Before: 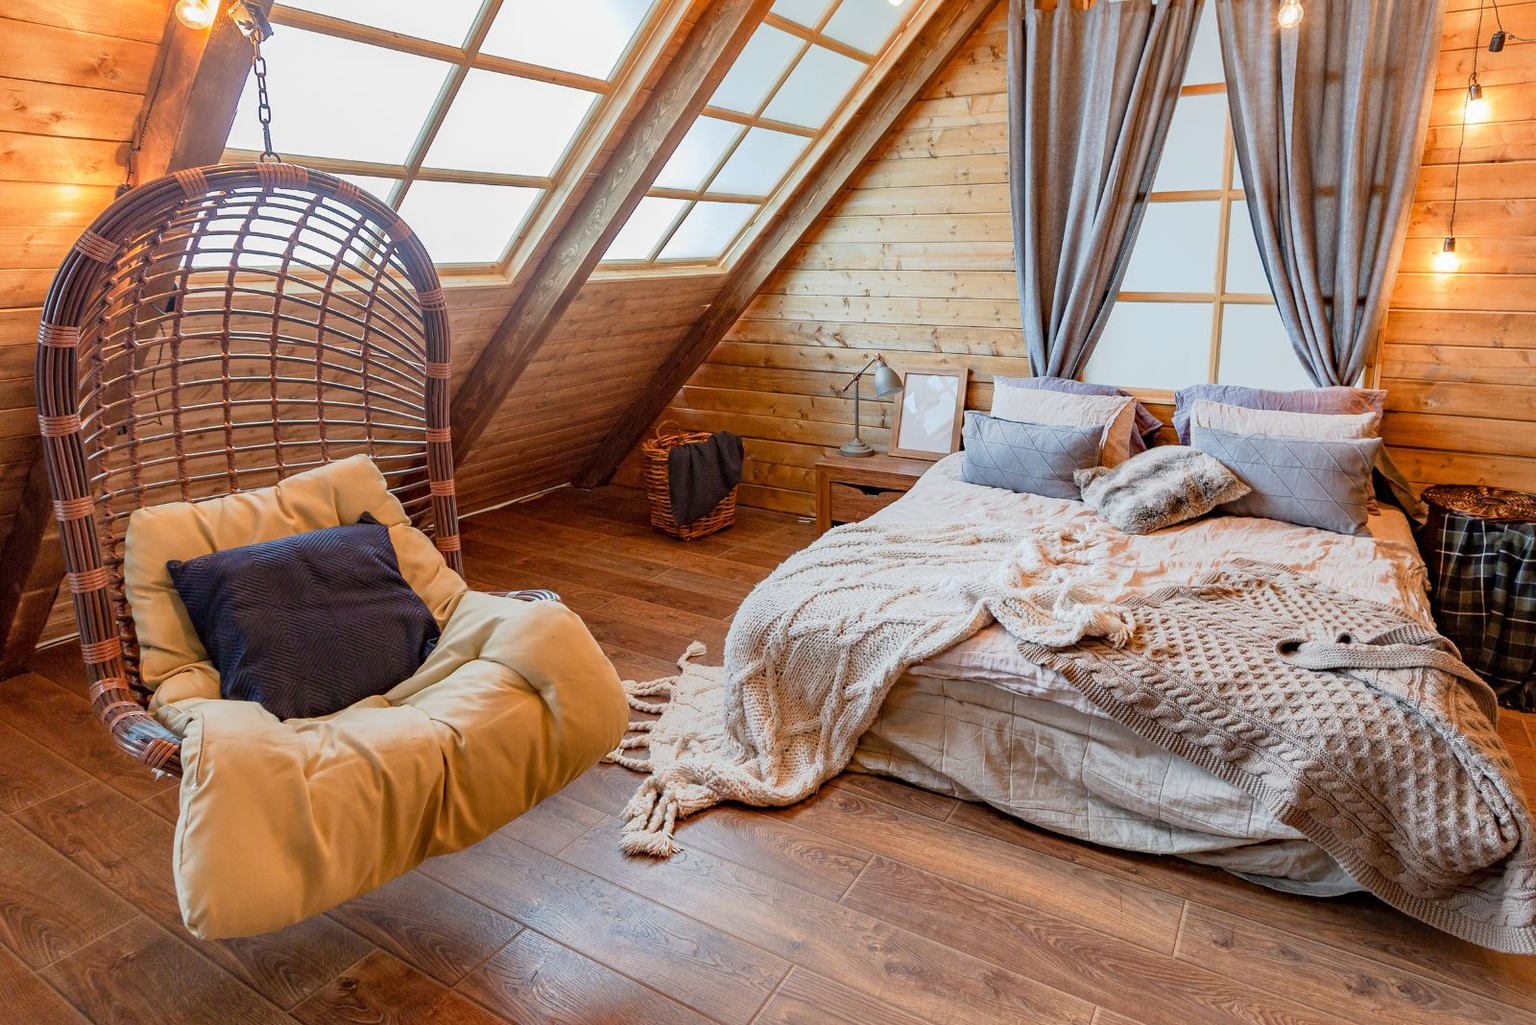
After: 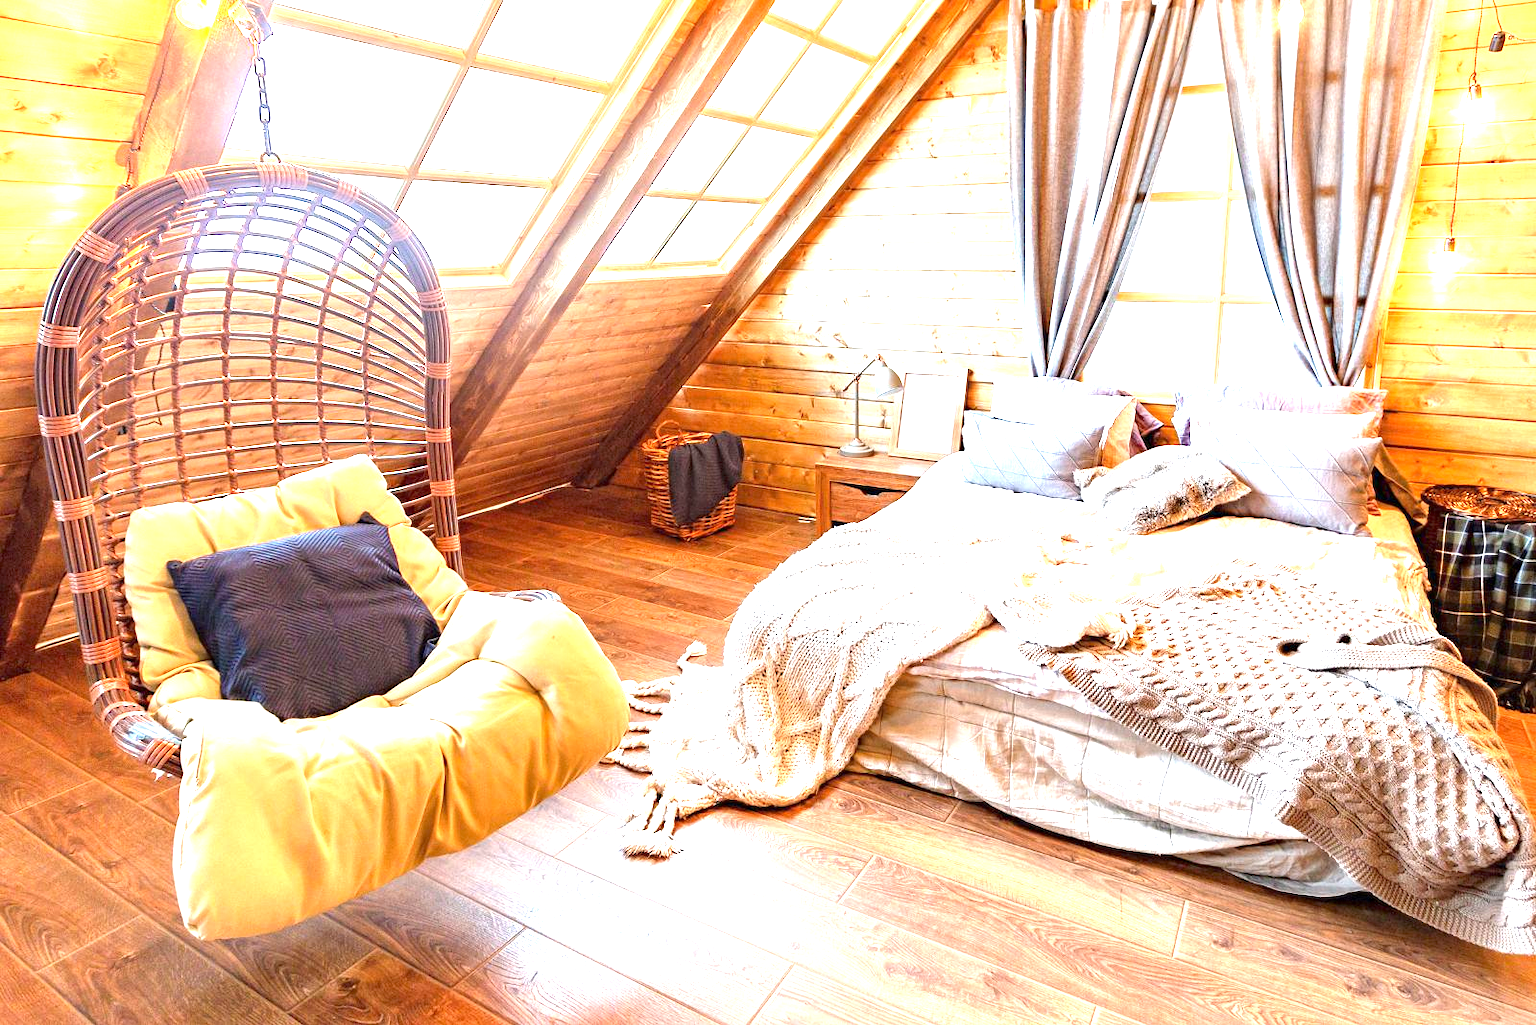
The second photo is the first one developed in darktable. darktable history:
tone equalizer: edges refinement/feathering 500, mask exposure compensation -1.57 EV, preserve details no
exposure: exposure 1.997 EV, compensate highlight preservation false
